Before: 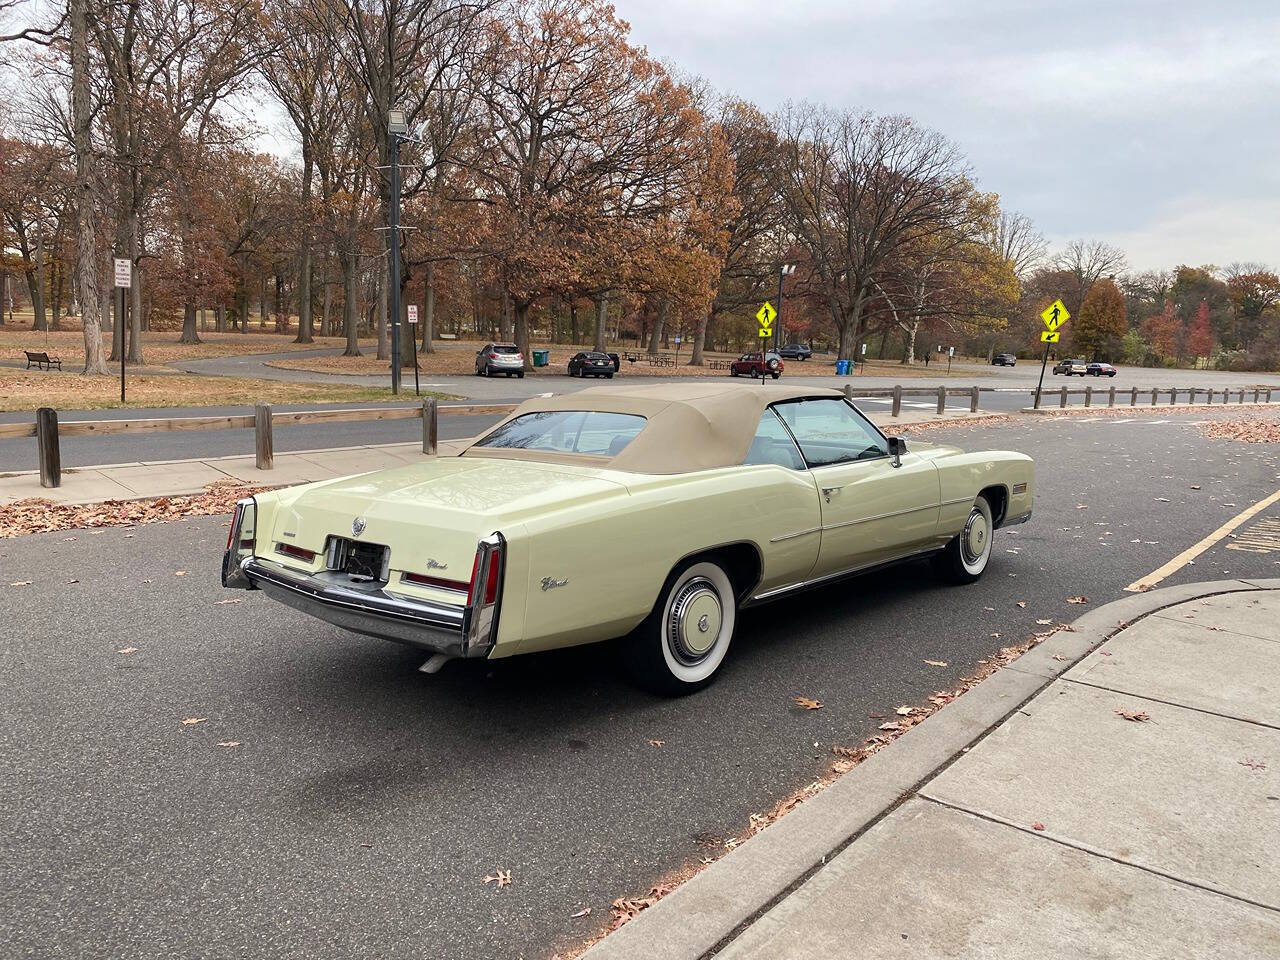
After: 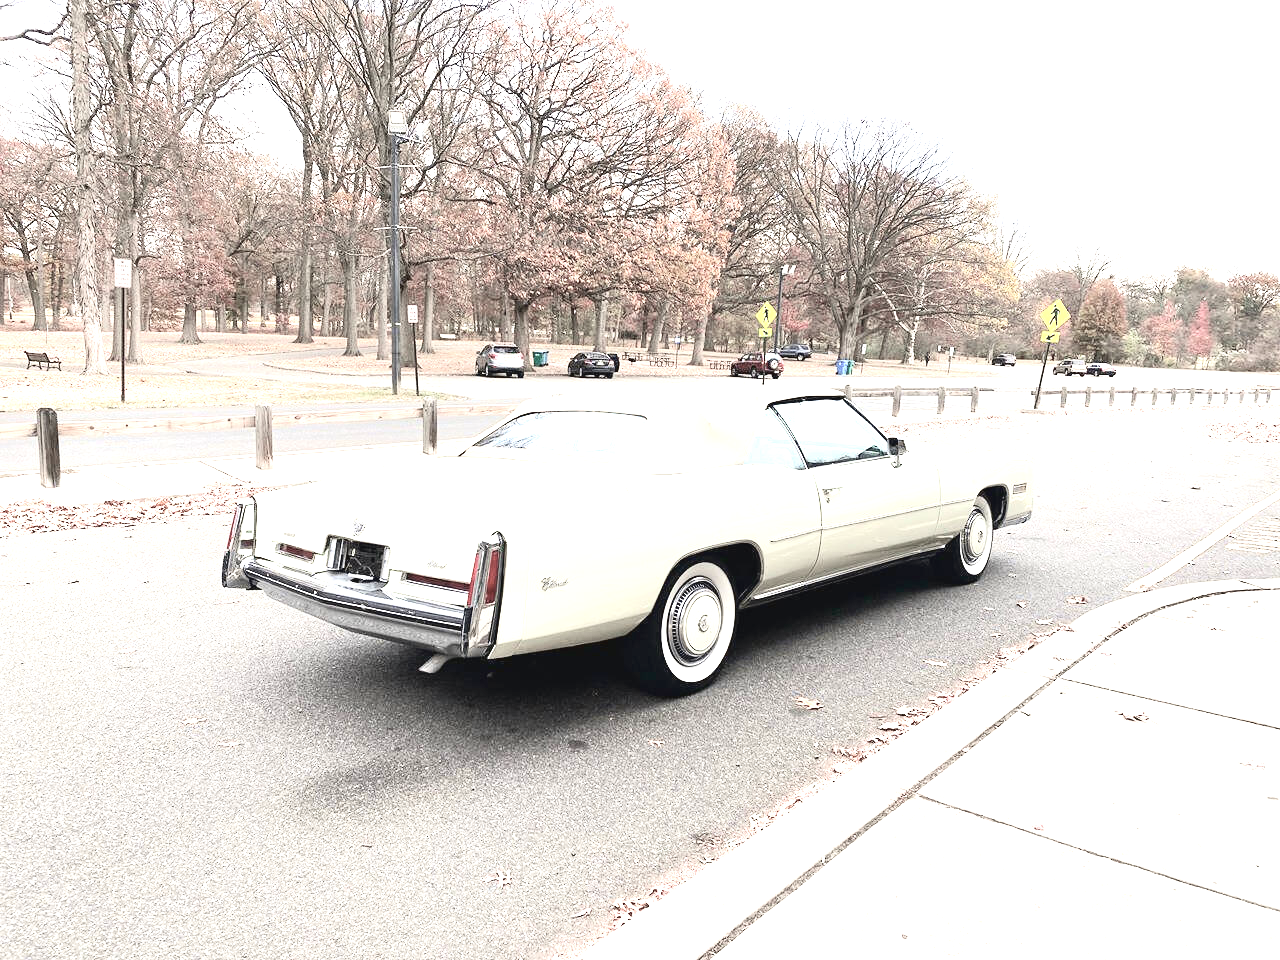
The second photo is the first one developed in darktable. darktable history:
color correction: highlights b* 0.03, saturation 0.501
tone curve: curves: ch0 [(0, 0.039) (0.104, 0.094) (0.285, 0.301) (0.689, 0.764) (0.89, 0.926) (0.994, 0.971)]; ch1 [(0, 0) (0.337, 0.249) (0.437, 0.411) (0.485, 0.487) (0.515, 0.514) (0.566, 0.563) (0.641, 0.655) (1, 1)]; ch2 [(0, 0) (0.314, 0.301) (0.421, 0.411) (0.502, 0.505) (0.528, 0.54) (0.557, 0.555) (0.612, 0.583) (0.722, 0.67) (1, 1)], color space Lab, independent channels, preserve colors none
exposure: black level correction 0, exposure 2.162 EV, compensate highlight preservation false
